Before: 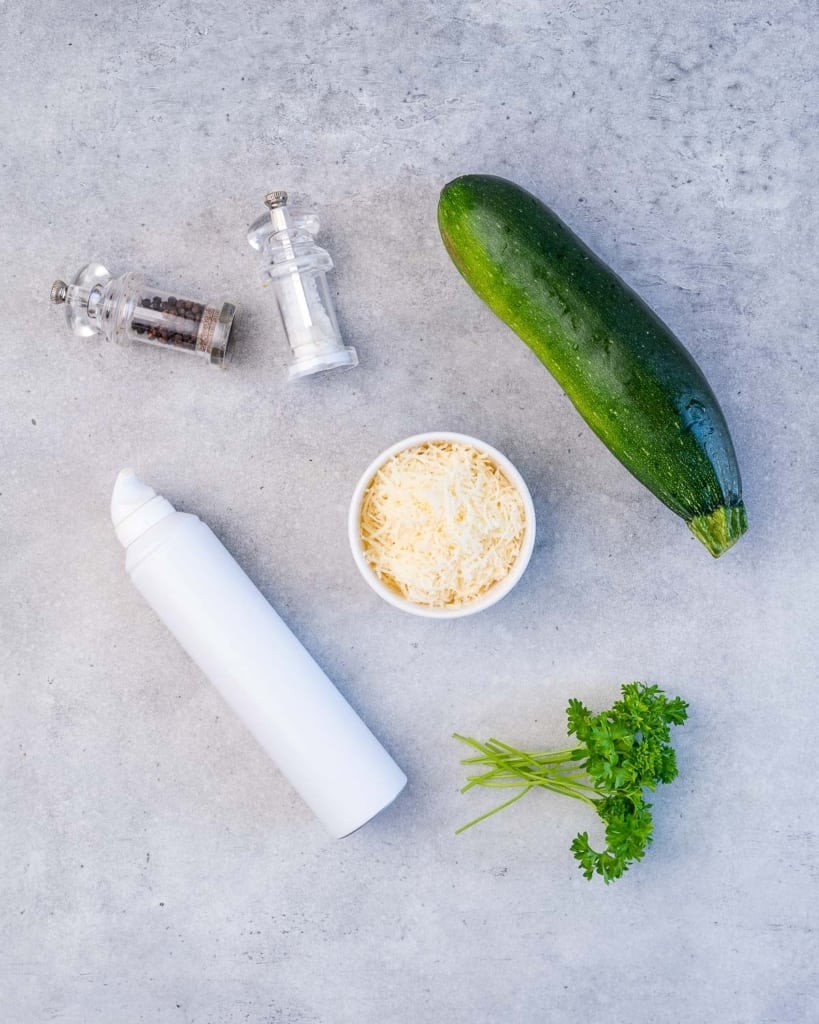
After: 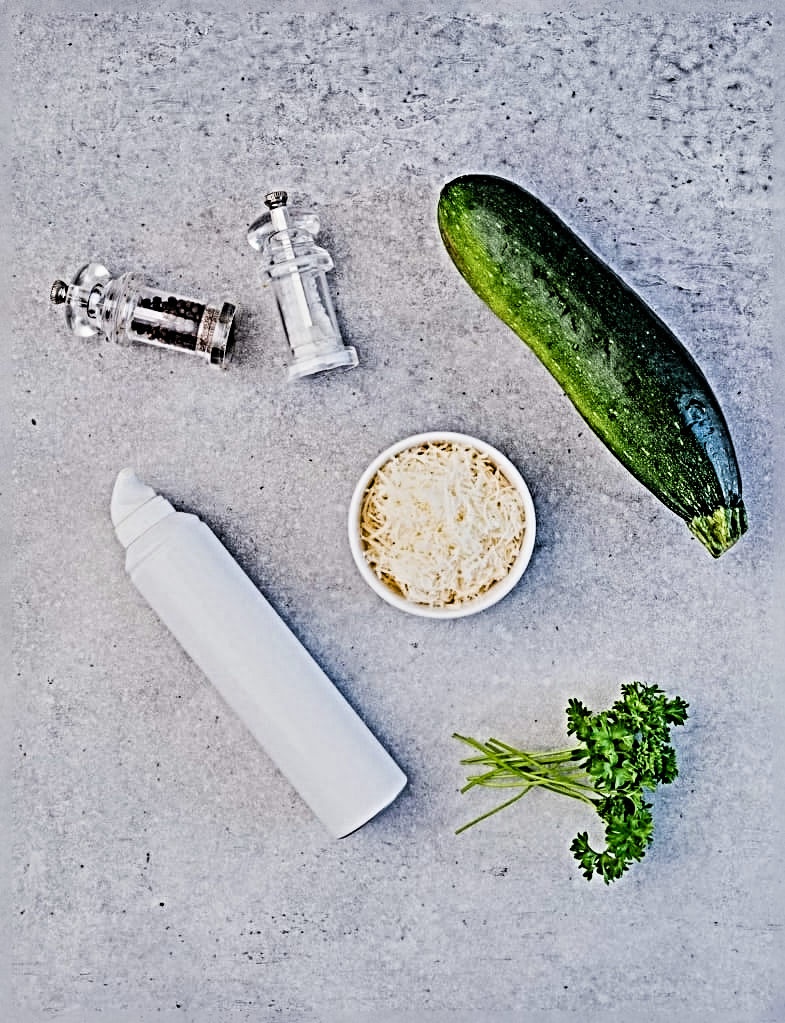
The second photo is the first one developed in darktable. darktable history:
sharpen: radius 6.3, amount 1.8, threshold 0
crop: right 4.126%, bottom 0.031%
shadows and highlights: shadows 12, white point adjustment 1.2, soften with gaussian
filmic rgb: black relative exposure -5 EV, hardness 2.88, contrast 1.3, highlights saturation mix -30%
